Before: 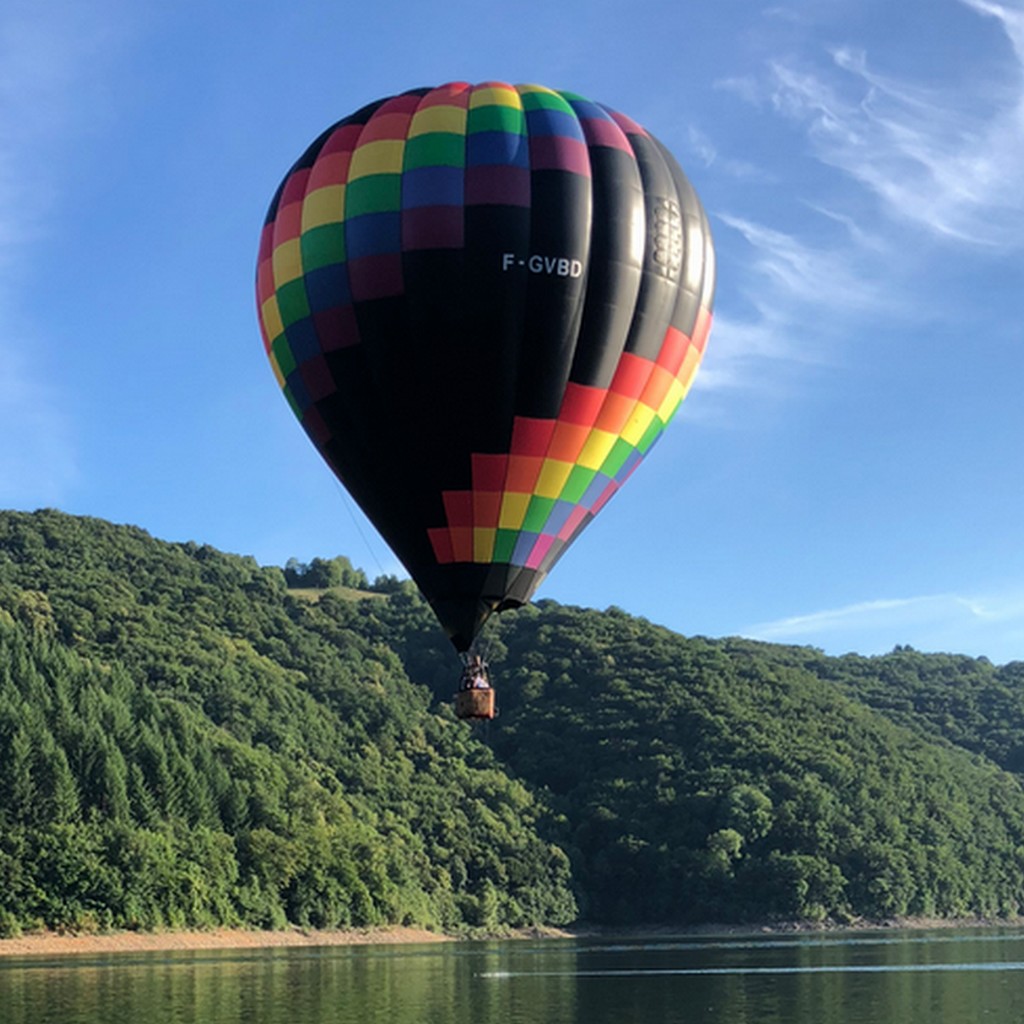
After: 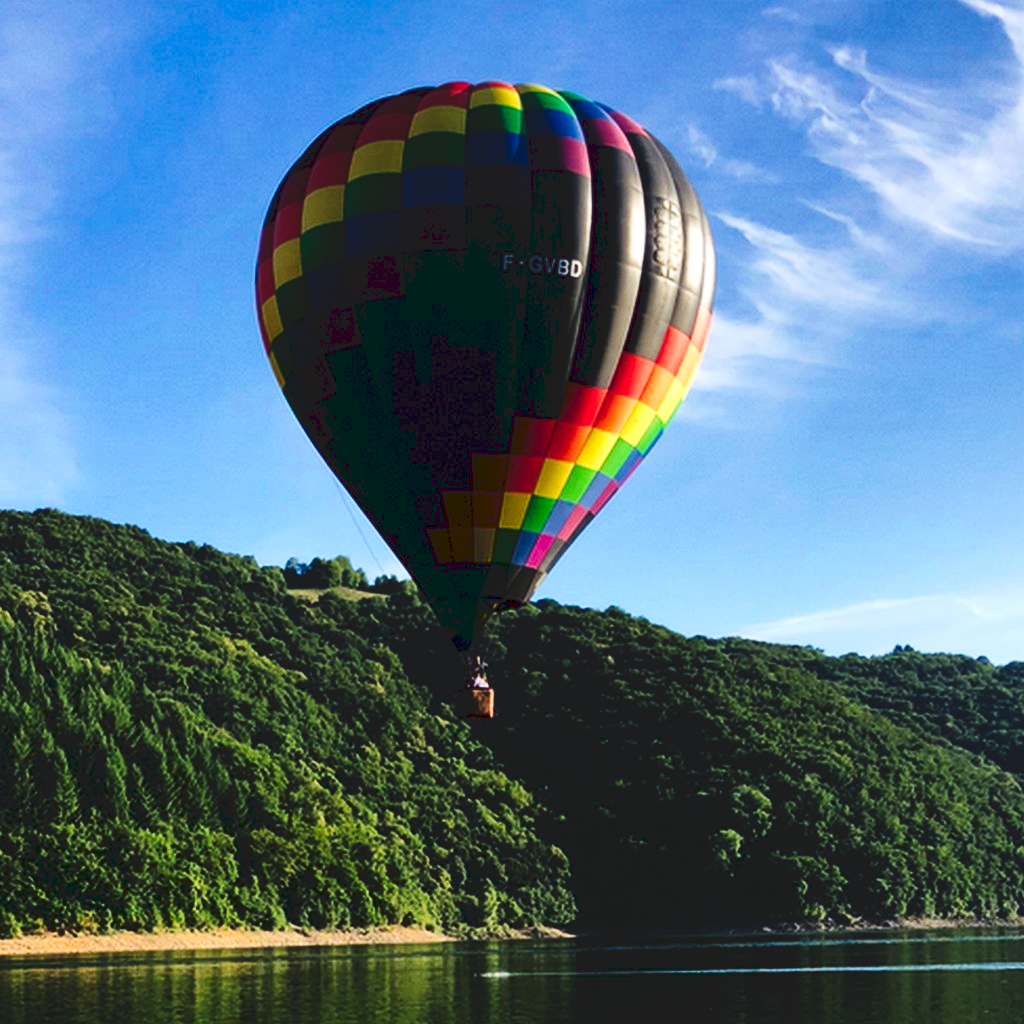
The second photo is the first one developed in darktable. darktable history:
exposure: compensate highlight preservation false
contrast brightness saturation: contrast 0.2, brightness -0.11, saturation 0.1
haze removal: compatibility mode true, adaptive false
tone curve: curves: ch0 [(0, 0) (0.003, 0.103) (0.011, 0.103) (0.025, 0.105) (0.044, 0.108) (0.069, 0.108) (0.1, 0.111) (0.136, 0.121) (0.177, 0.145) (0.224, 0.174) (0.277, 0.223) (0.335, 0.289) (0.399, 0.374) (0.468, 0.47) (0.543, 0.579) (0.623, 0.687) (0.709, 0.787) (0.801, 0.879) (0.898, 0.942) (1, 1)], preserve colors none
